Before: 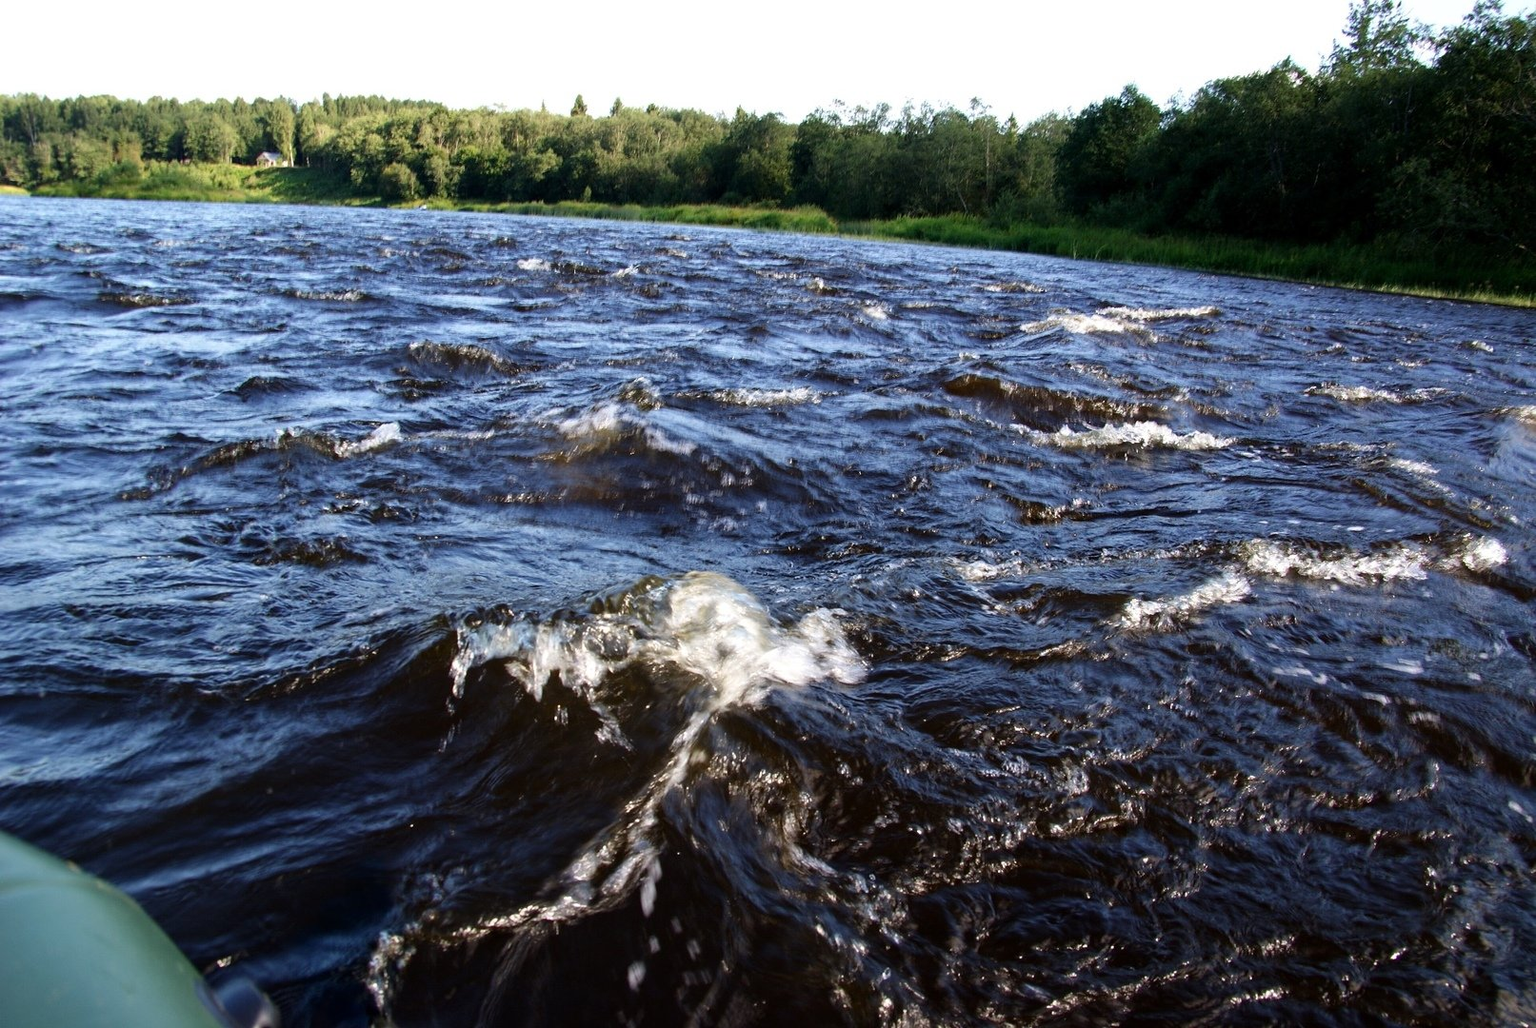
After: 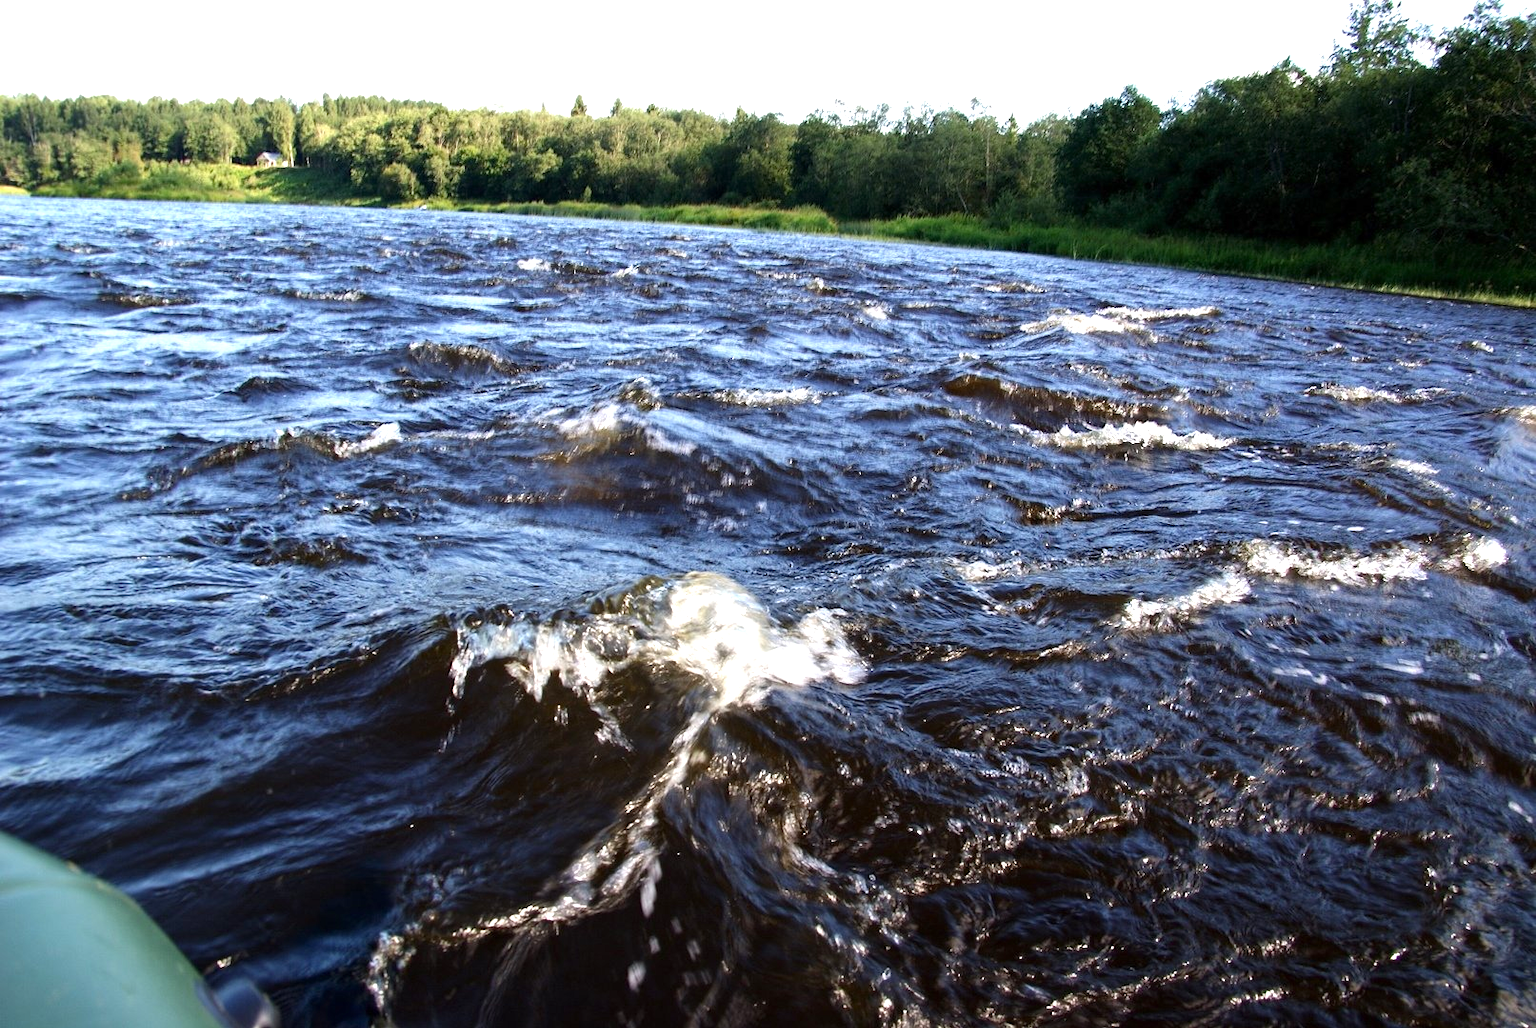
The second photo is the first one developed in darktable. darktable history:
exposure: exposure 0.604 EV, compensate exposure bias true, compensate highlight preservation false
levels: gray 59.41%
